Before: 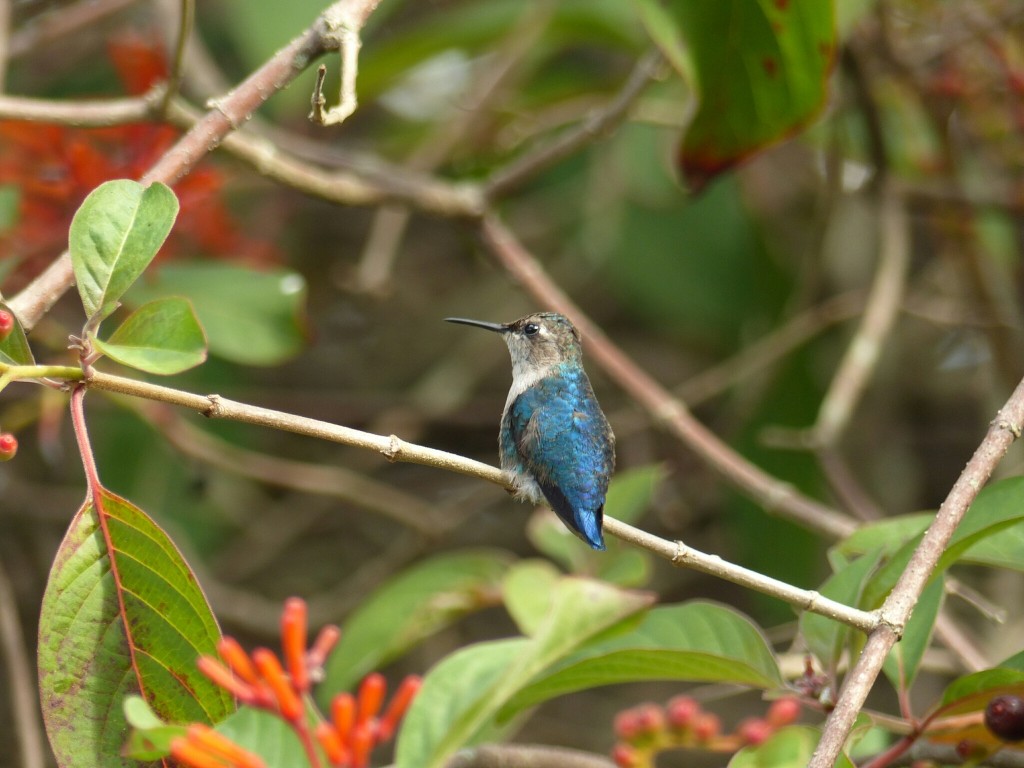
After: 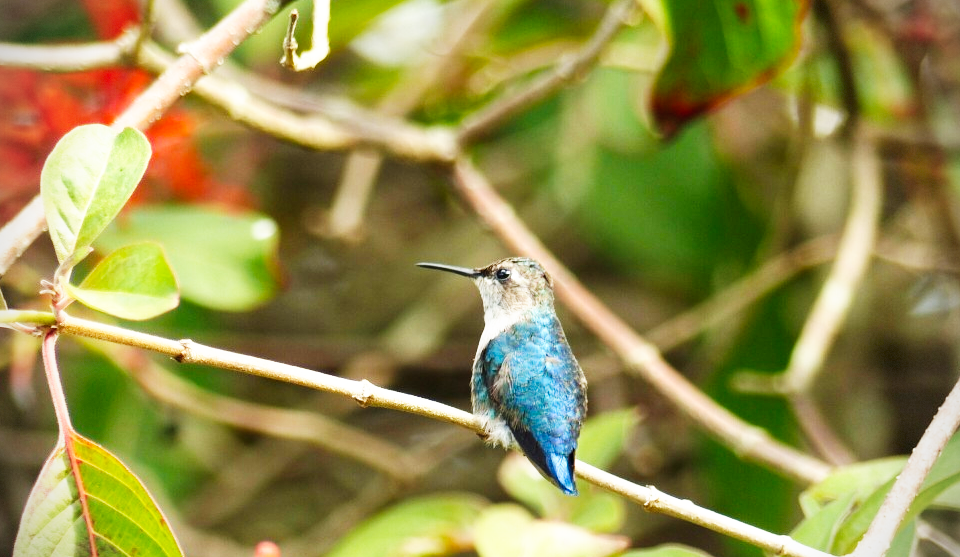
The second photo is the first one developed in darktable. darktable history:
color balance rgb: saturation formula JzAzBz (2021)
vignetting: dithering 8-bit output, unbound false
base curve: curves: ch0 [(0, 0) (0.007, 0.004) (0.027, 0.03) (0.046, 0.07) (0.207, 0.54) (0.442, 0.872) (0.673, 0.972) (1, 1)], preserve colors none
crop: left 2.737%, top 7.287%, right 3.421%, bottom 20.179%
